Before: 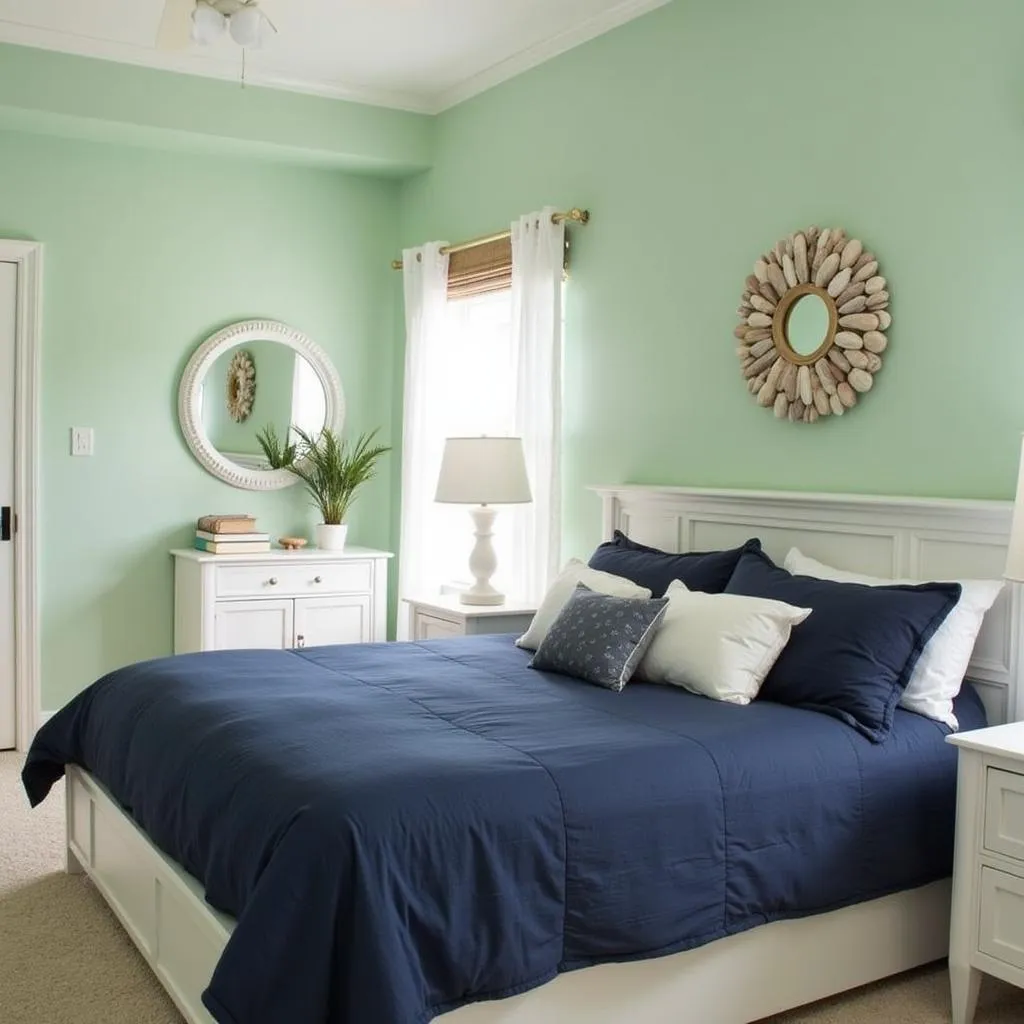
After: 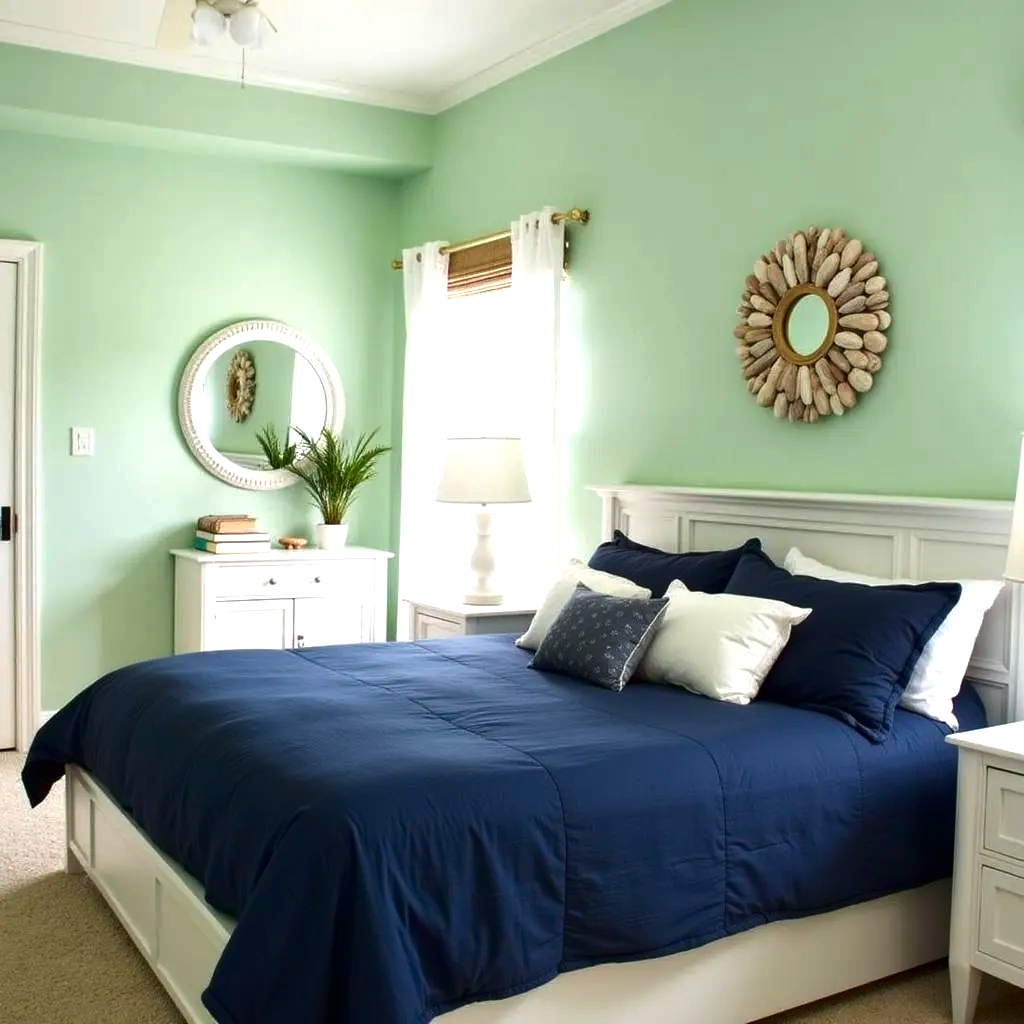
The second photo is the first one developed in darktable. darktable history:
contrast brightness saturation: brightness -0.246, saturation 0.204
exposure: exposure 0.603 EV, compensate highlight preservation false
